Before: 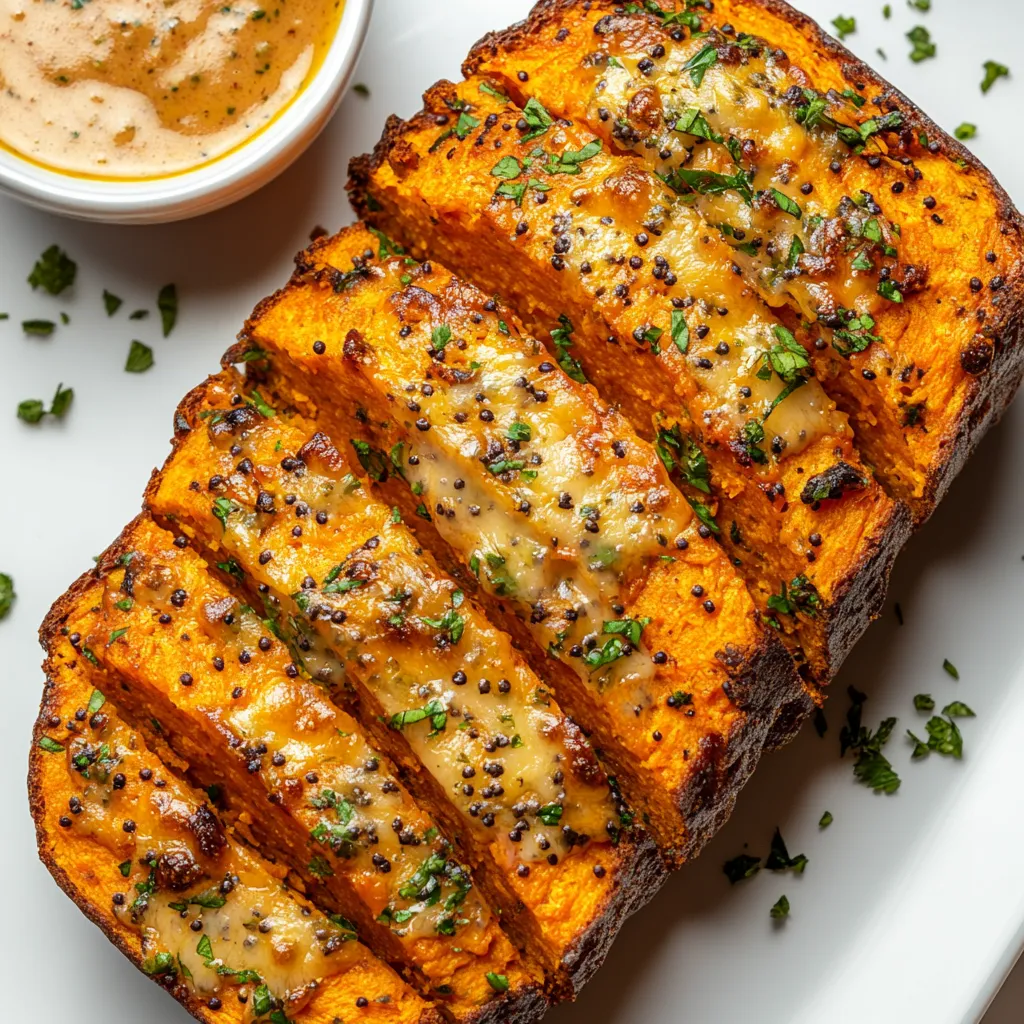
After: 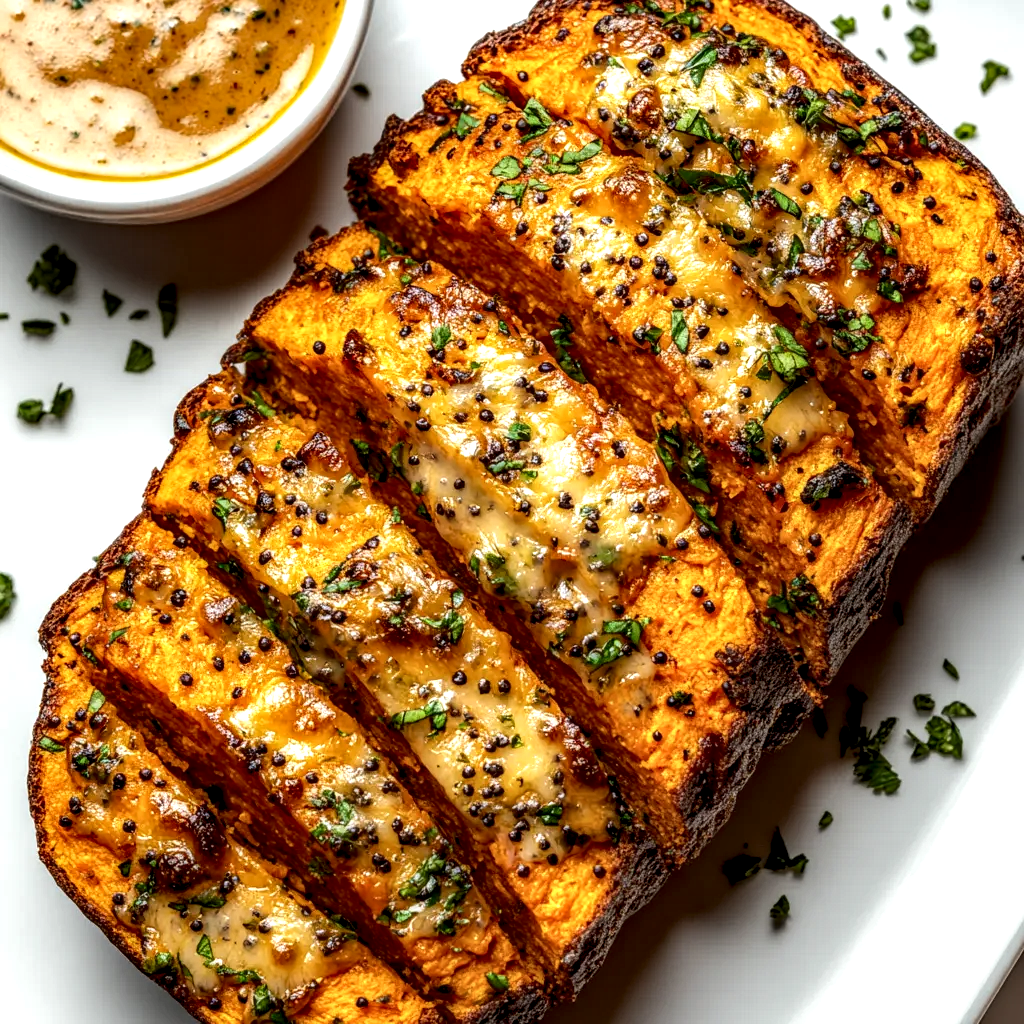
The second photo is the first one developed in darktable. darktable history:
tone equalizer: -8 EV -0.001 EV, -7 EV 0.001 EV, -6 EV -0.002 EV, -5 EV -0.003 EV, -4 EV -0.062 EV, -3 EV -0.222 EV, -2 EV -0.267 EV, -1 EV 0.105 EV, +0 EV 0.303 EV
local contrast: highlights 20%, shadows 70%, detail 170%
